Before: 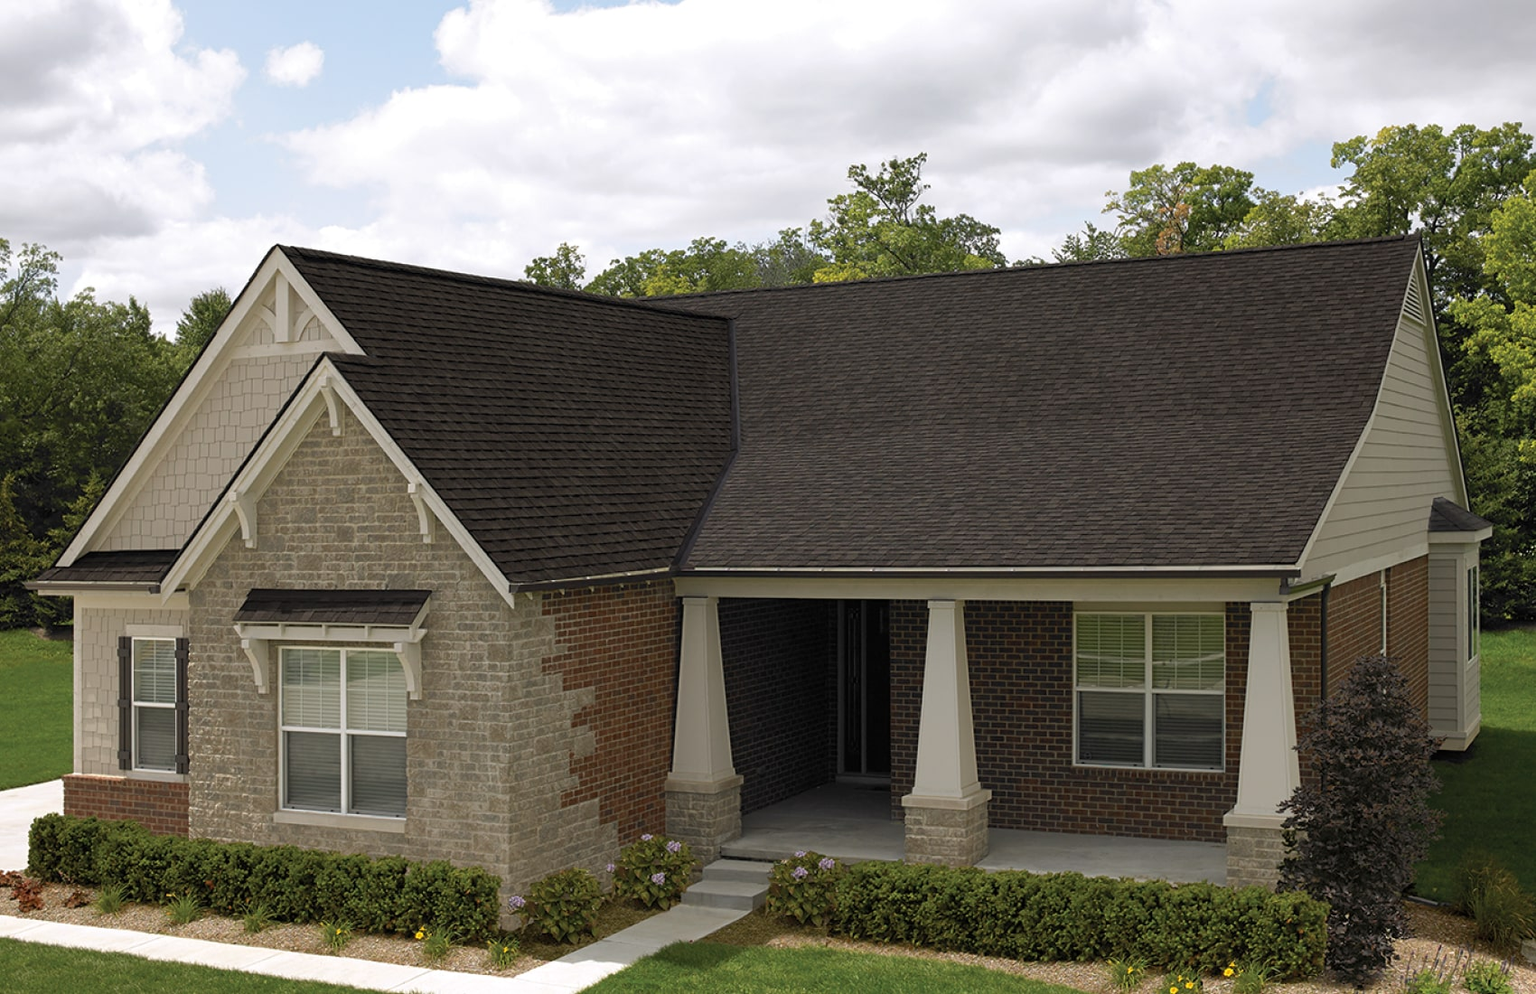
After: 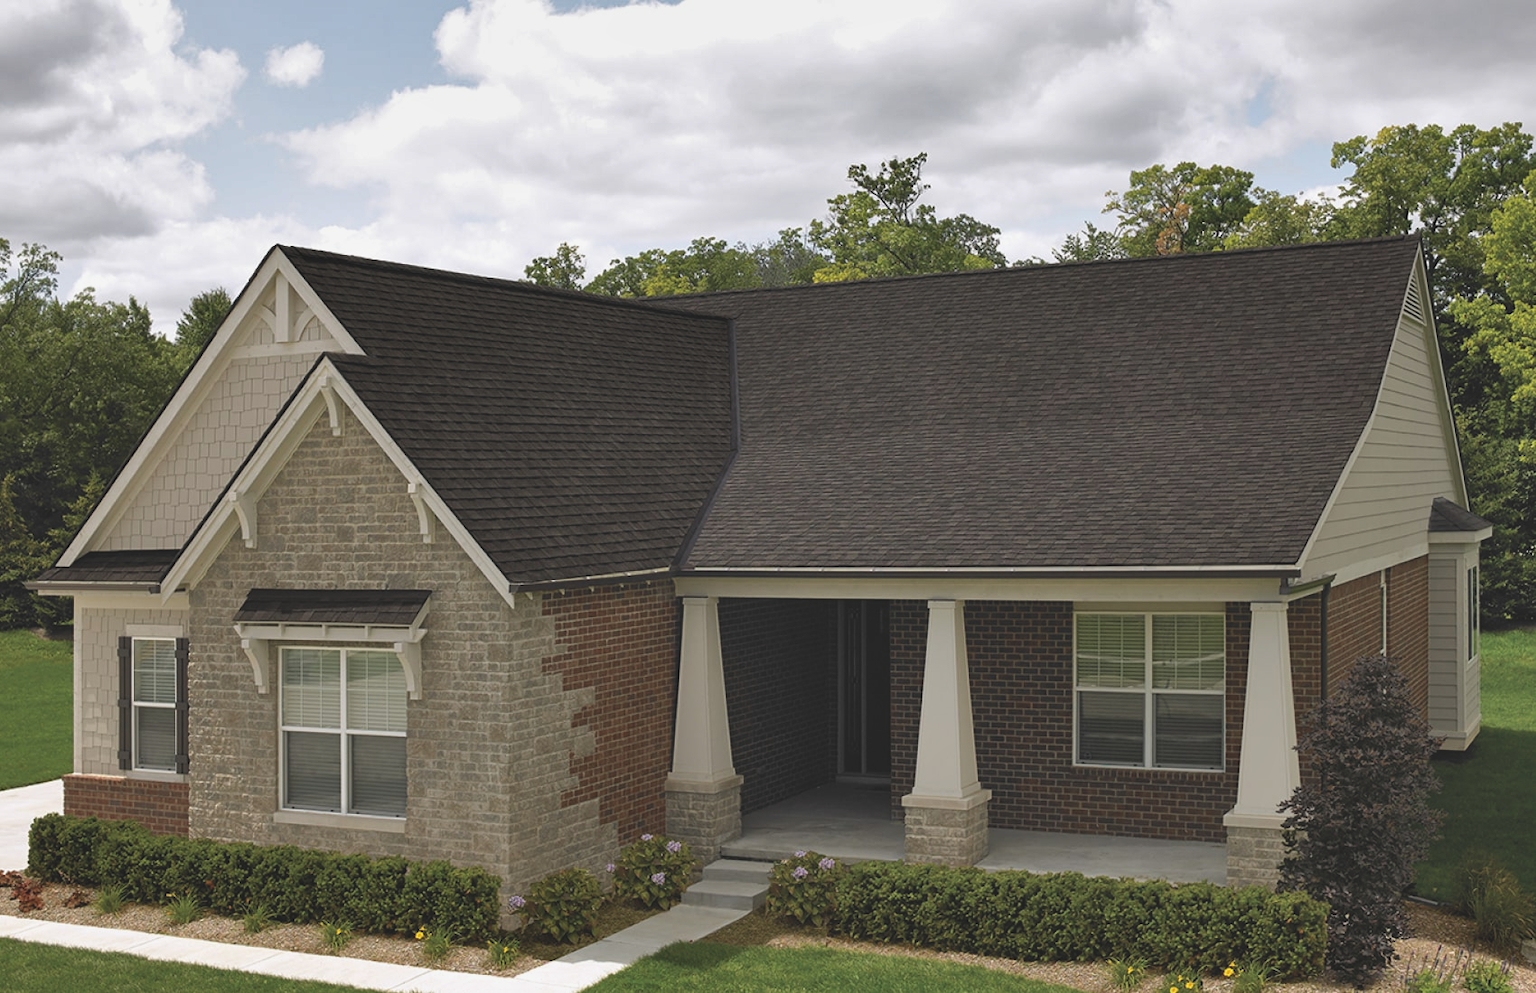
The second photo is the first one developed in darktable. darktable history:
exposure: black level correction -0.015, exposure -0.125 EV, compensate highlight preservation false
shadows and highlights: highlights color adjustment 0%, soften with gaussian
